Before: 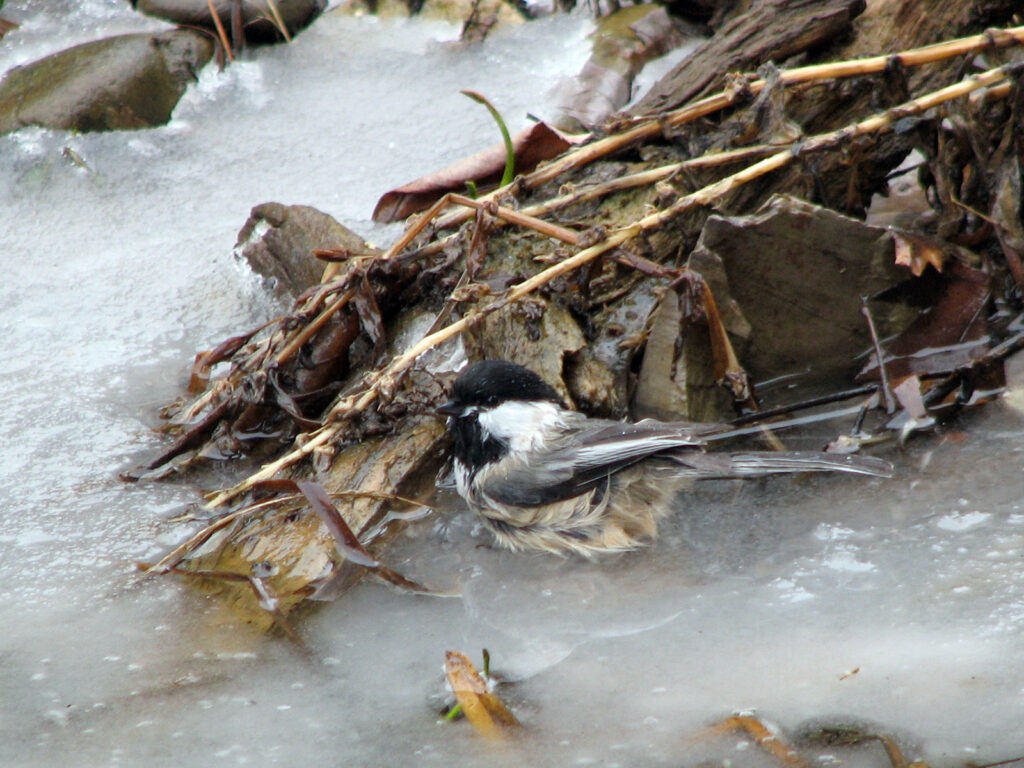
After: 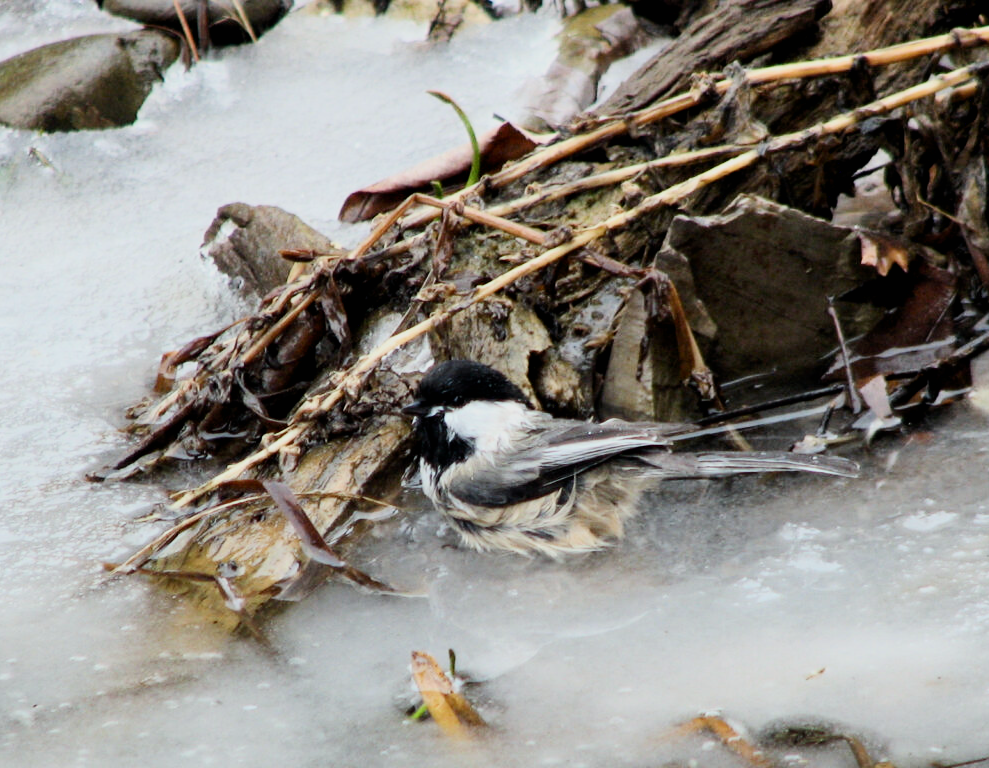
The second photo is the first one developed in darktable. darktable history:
filmic rgb: black relative exposure -8.33 EV, white relative exposure 4.68 EV, hardness 3.81
exposure: black level correction 0.004, exposure 0.016 EV, compensate highlight preservation false
contrast brightness saturation: contrast 0.237, brightness 0.092
crop and rotate: left 3.328%
